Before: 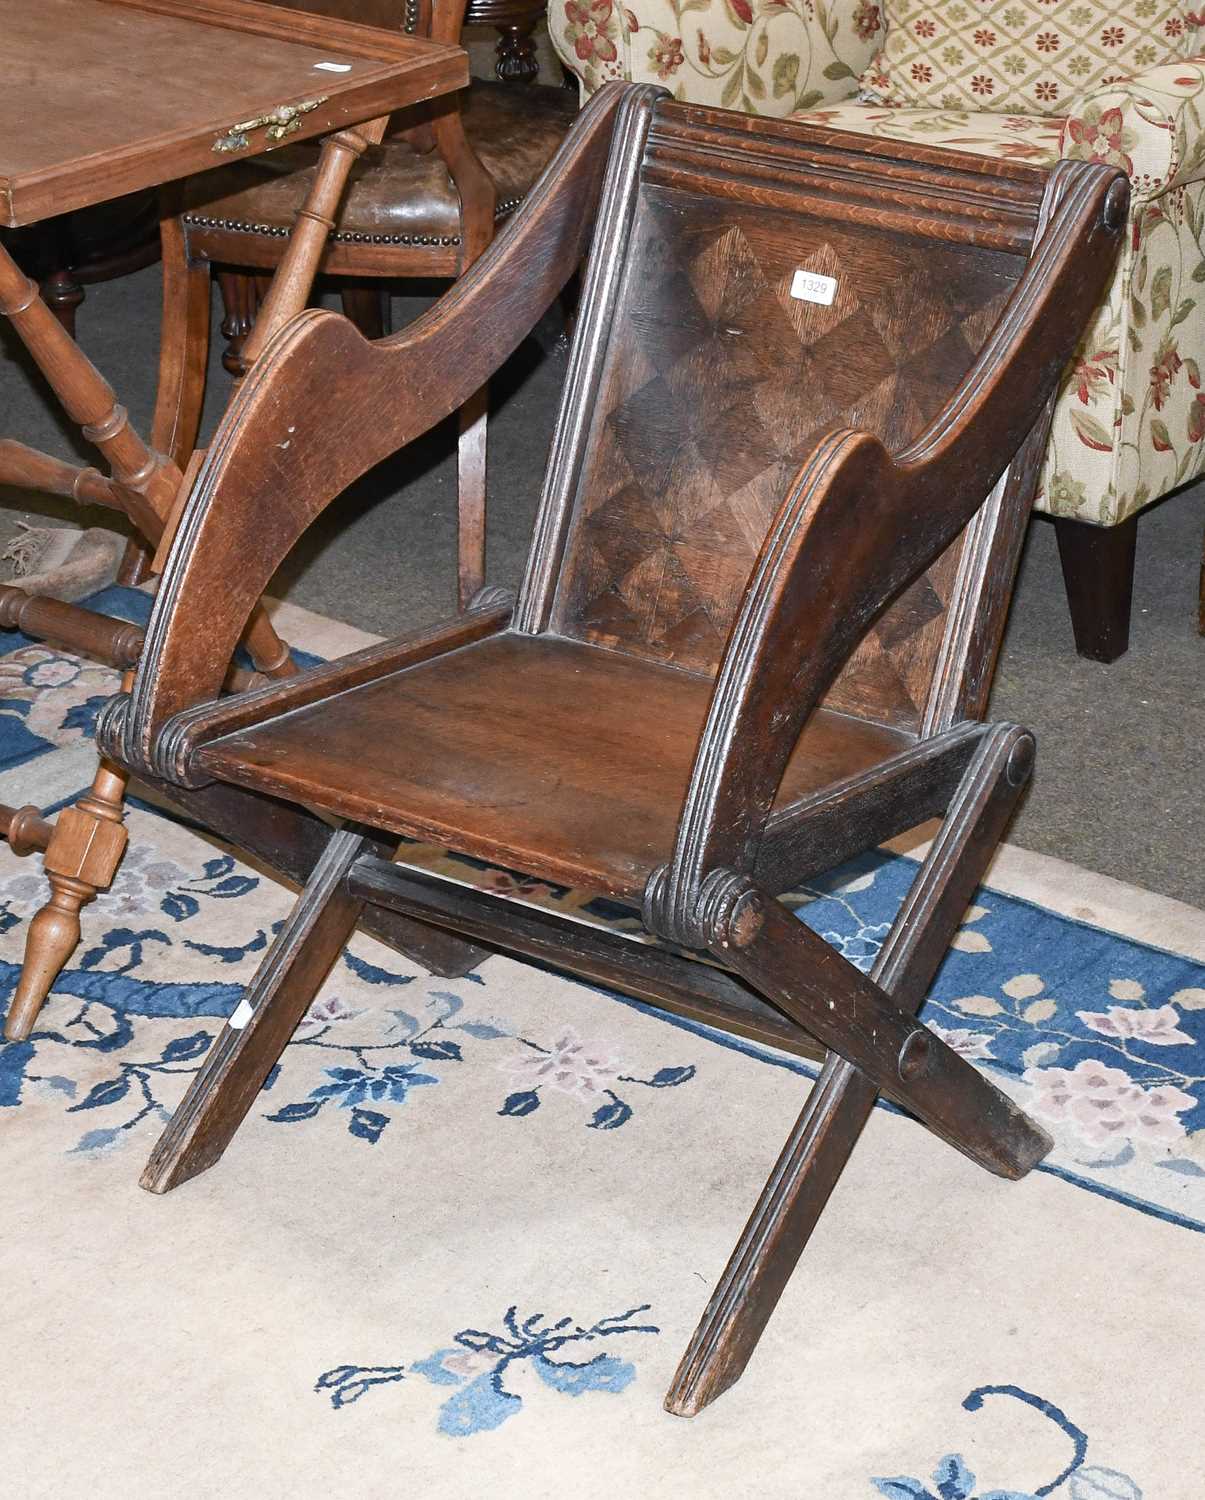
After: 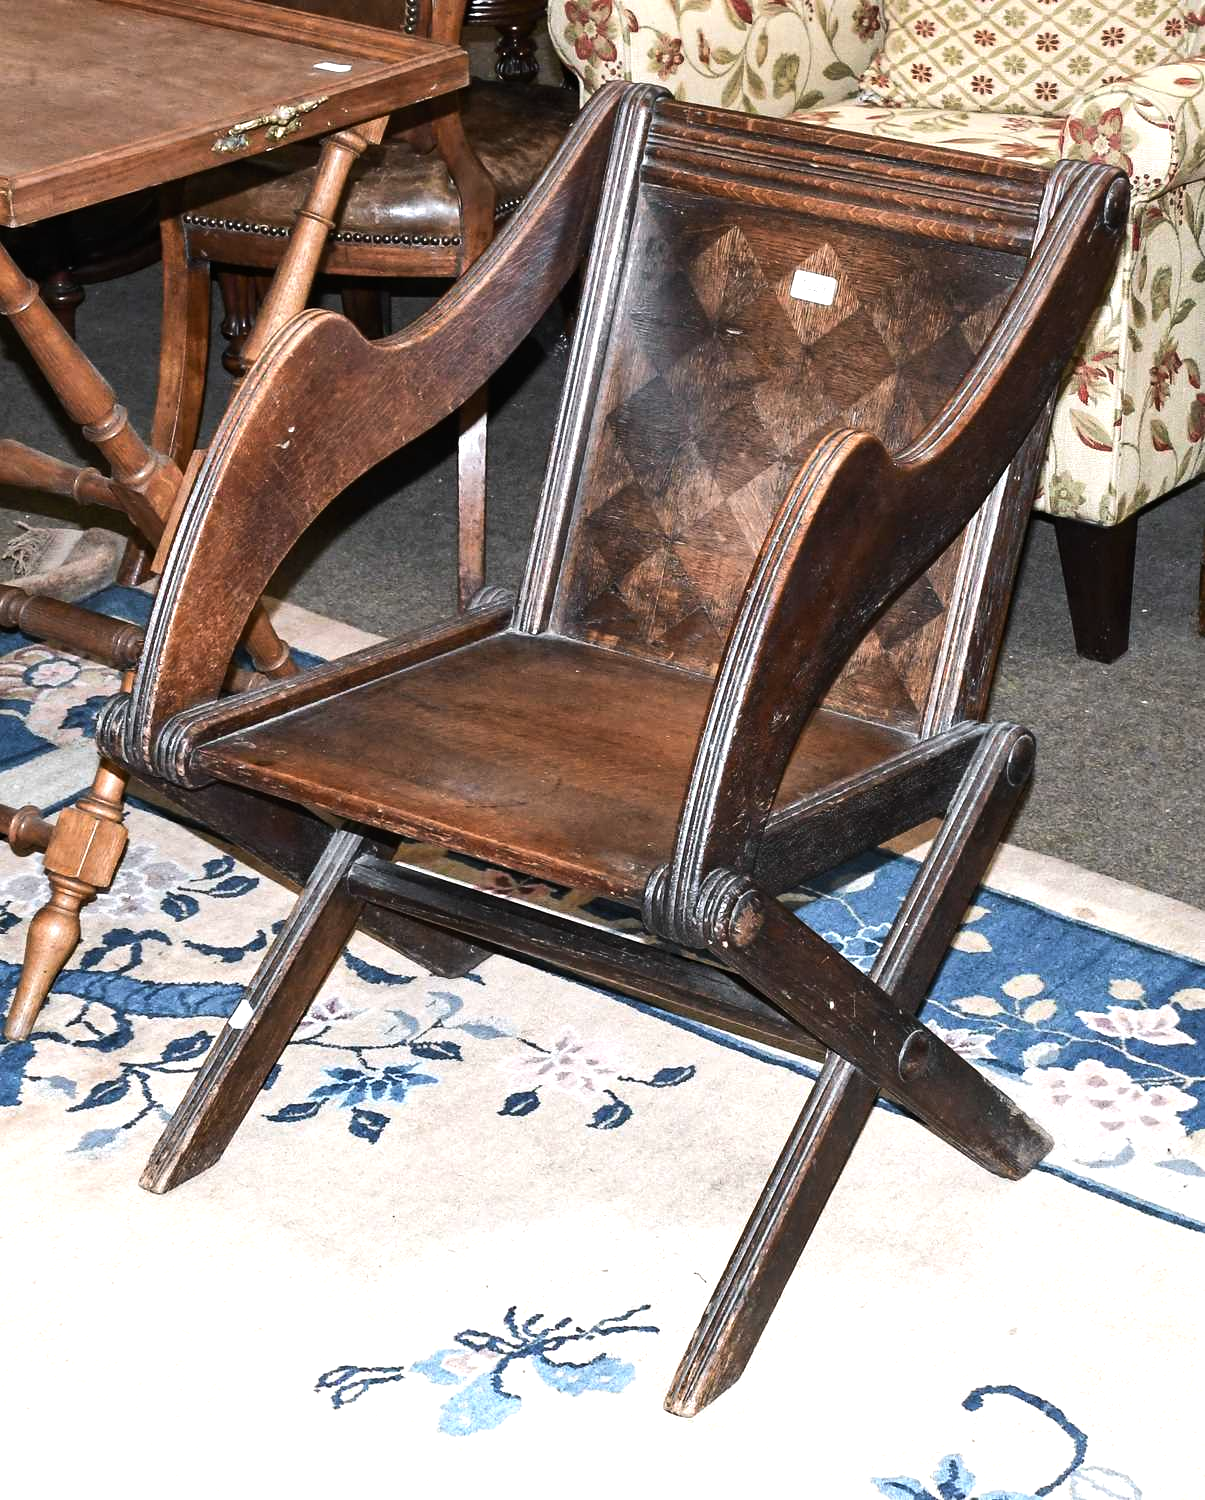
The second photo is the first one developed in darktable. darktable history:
tone equalizer: -8 EV -0.751 EV, -7 EV -0.666 EV, -6 EV -0.61 EV, -5 EV -0.409 EV, -3 EV 0.38 EV, -2 EV 0.6 EV, -1 EV 0.674 EV, +0 EV 0.727 EV, edges refinement/feathering 500, mask exposure compensation -1.57 EV, preserve details no
